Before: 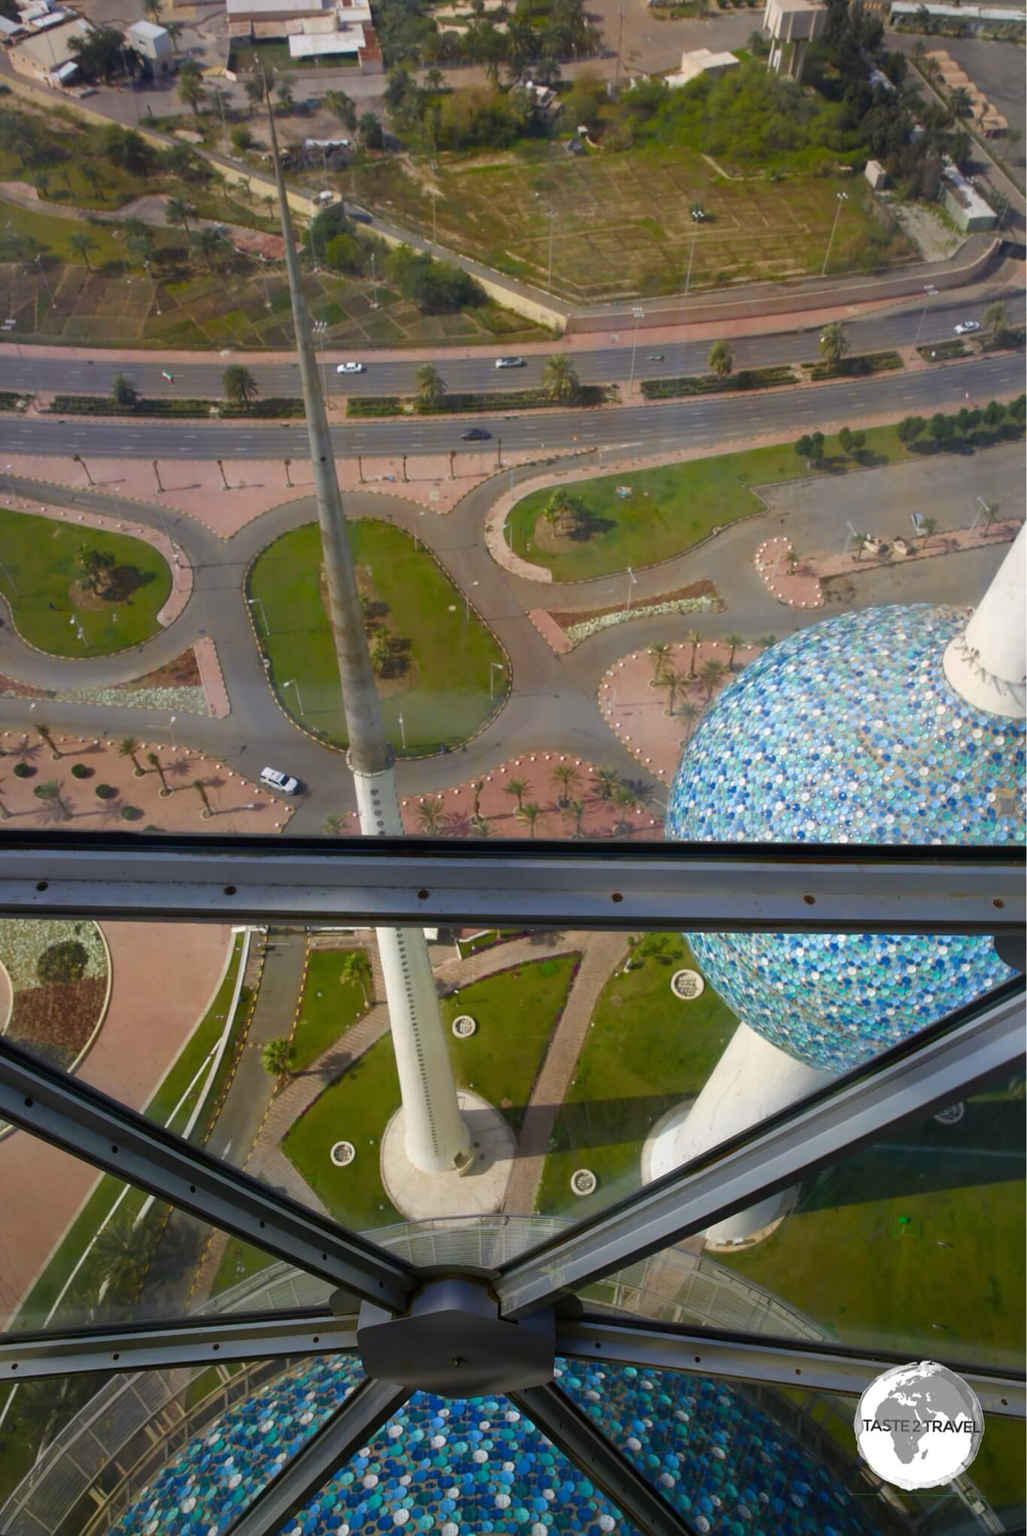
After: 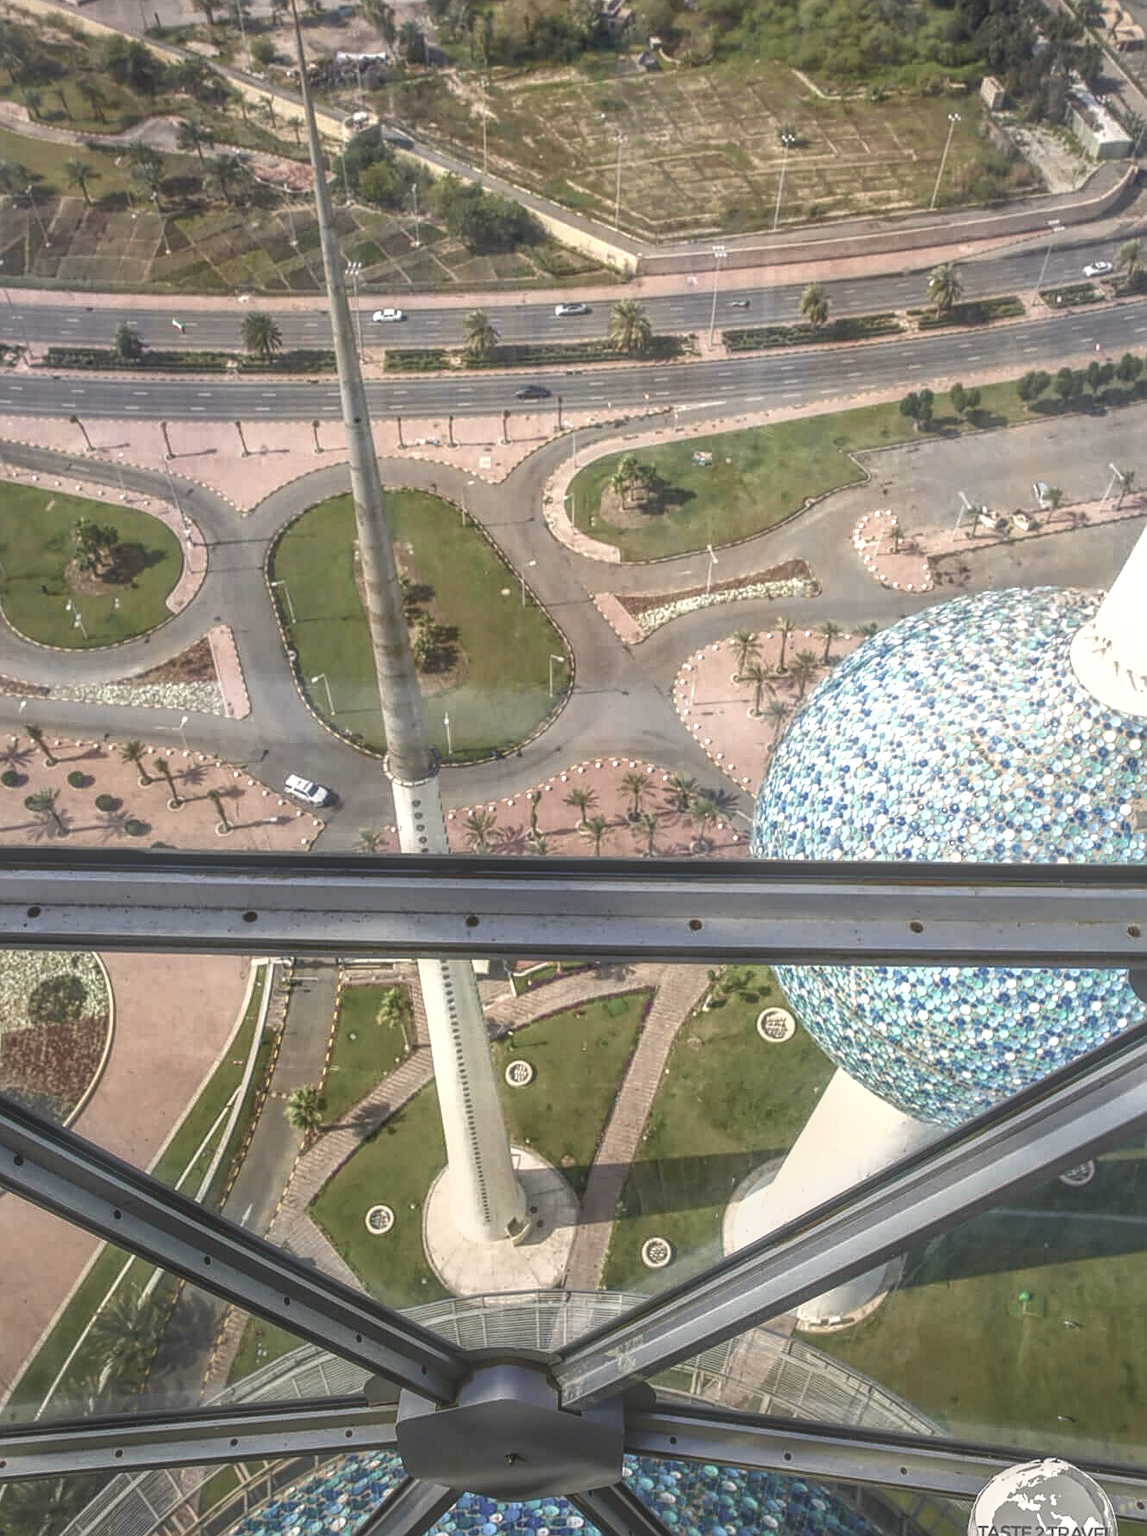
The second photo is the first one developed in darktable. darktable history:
color balance rgb: highlights gain › chroma 3.094%, highlights gain › hue 72.2°, perceptual saturation grading › global saturation -9.752%, perceptual saturation grading › highlights -26.675%, perceptual saturation grading › shadows 21.45%, perceptual brilliance grading › highlights 14.277%, perceptual brilliance grading › mid-tones -4.956%, perceptual brilliance grading › shadows -26.404%, global vibrance 20%
exposure: black level correction 0, exposure 1 EV, compensate exposure bias true, compensate highlight preservation false
crop: left 1.312%, top 6.16%, right 1.47%, bottom 6.917%
contrast brightness saturation: contrast -0.26, saturation -0.426
sharpen: on, module defaults
local contrast: highlights 20%, shadows 26%, detail 199%, midtone range 0.2
color calibration: illuminant same as pipeline (D50), adaptation XYZ, x 0.346, y 0.357, temperature 5006.94 K
